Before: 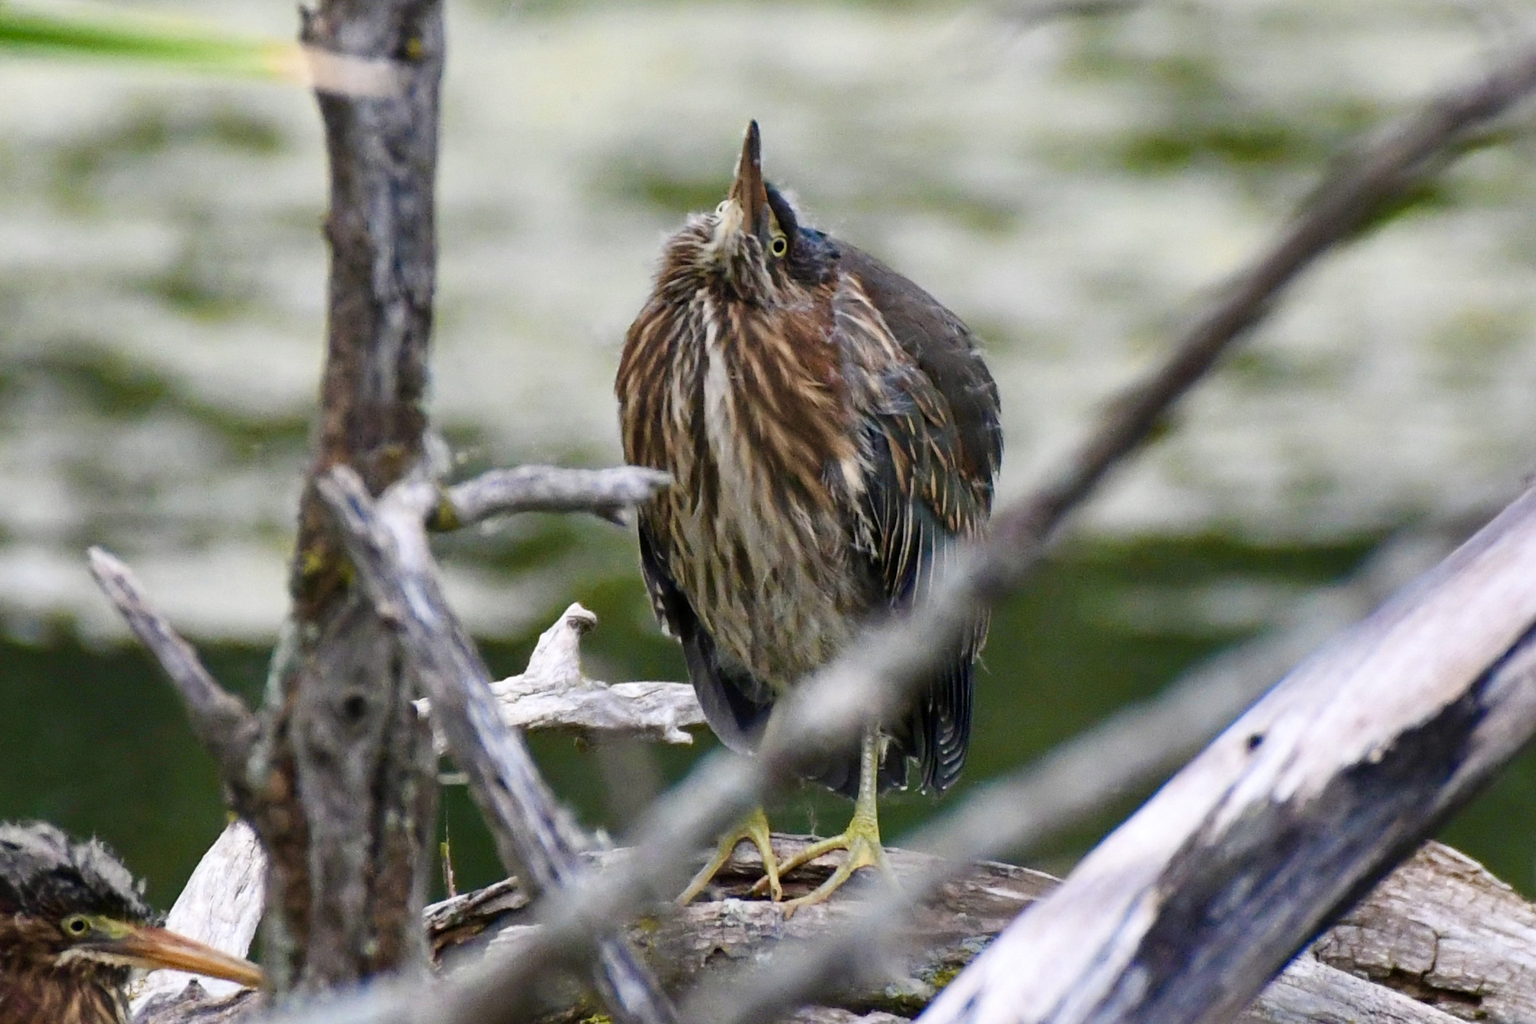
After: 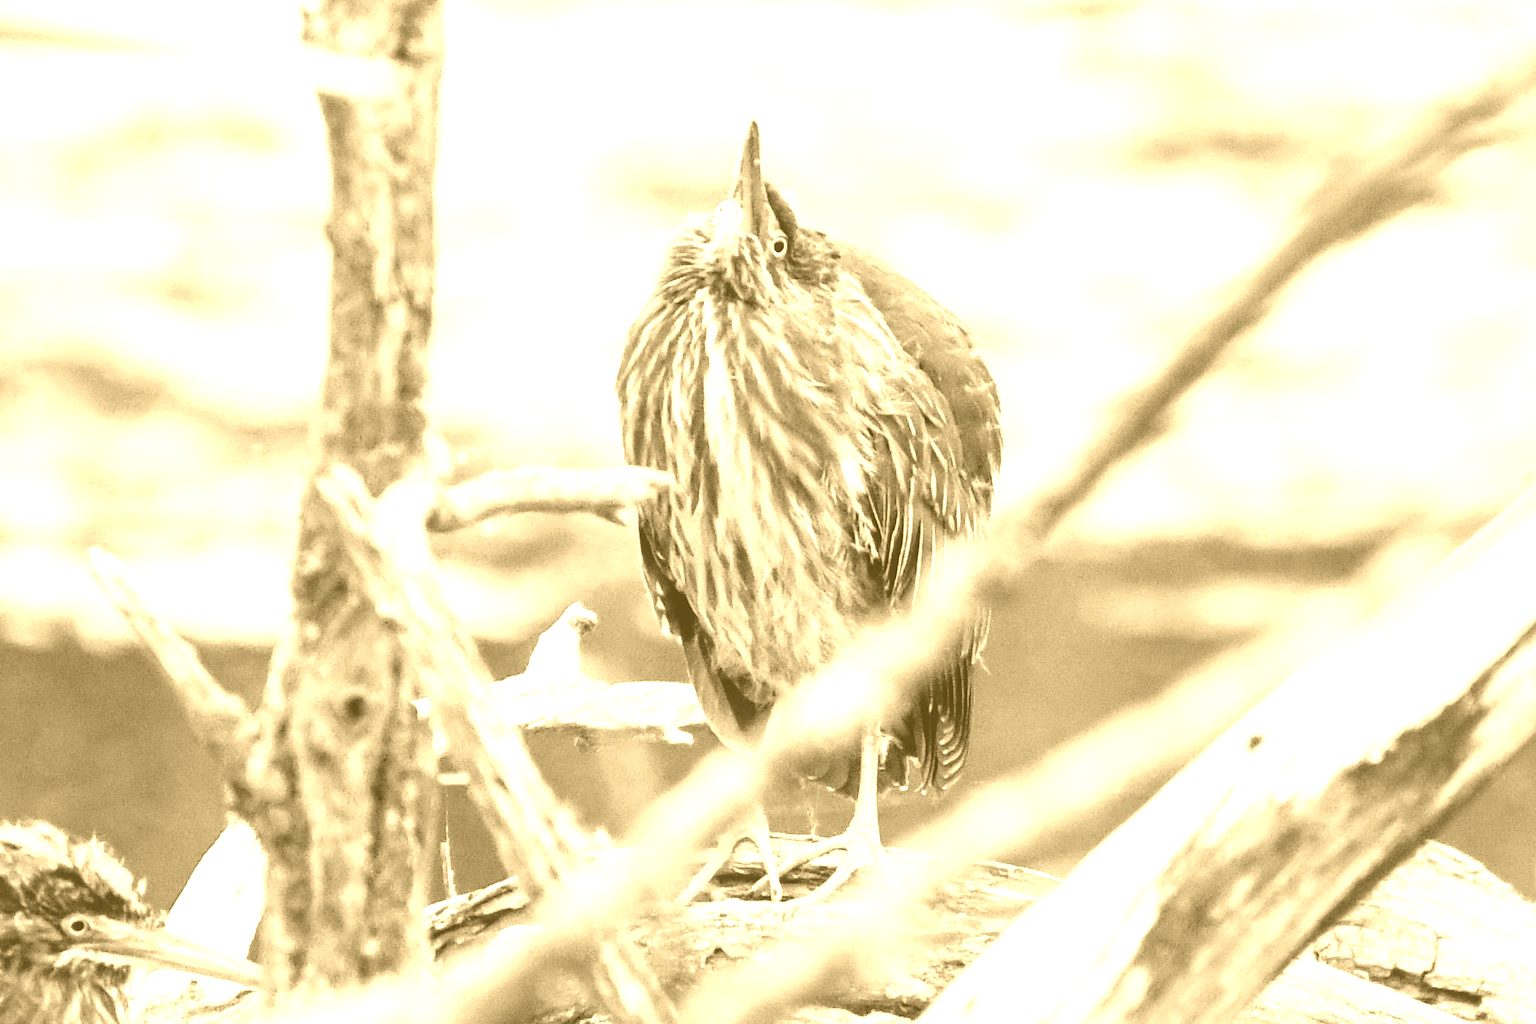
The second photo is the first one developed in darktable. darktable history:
filmic rgb: middle gray luminance 9.23%, black relative exposure -10.55 EV, white relative exposure 3.45 EV, threshold 6 EV, target black luminance 0%, hardness 5.98, latitude 59.69%, contrast 1.087, highlights saturation mix 5%, shadows ↔ highlights balance 29.23%, add noise in highlights 0, color science v3 (2019), use custom middle-gray values true, iterations of high-quality reconstruction 0, contrast in highlights soft, enable highlight reconstruction true
colorize: hue 36°, source mix 100%
contrast brightness saturation: brightness 0.15
local contrast: detail 110%
